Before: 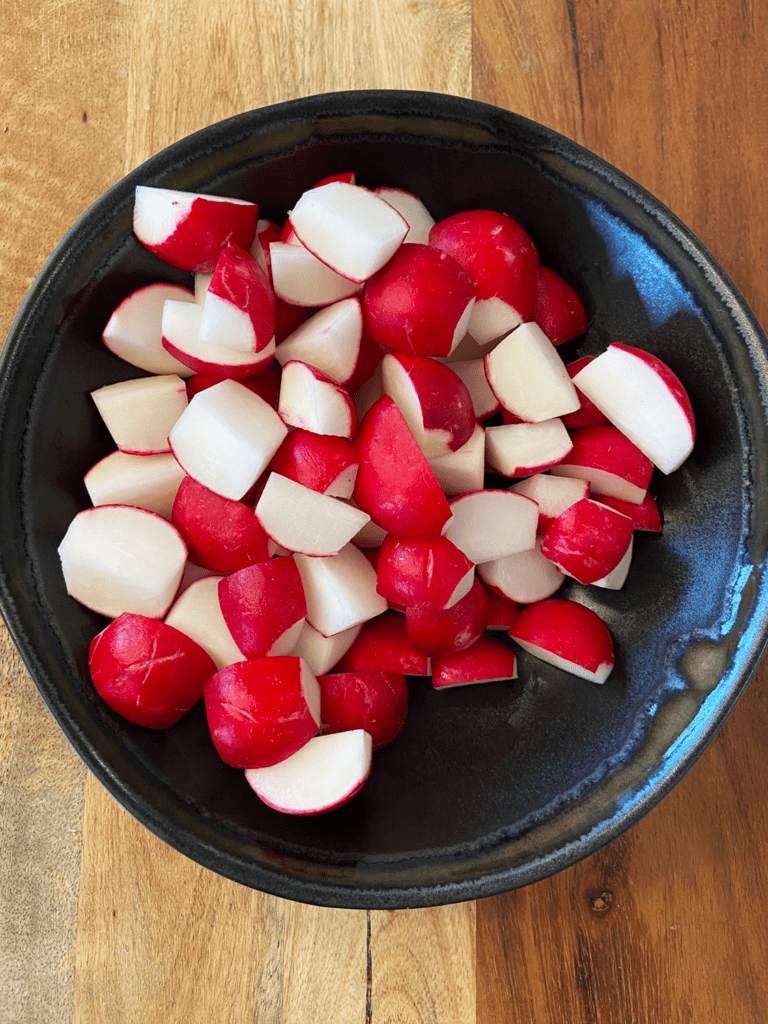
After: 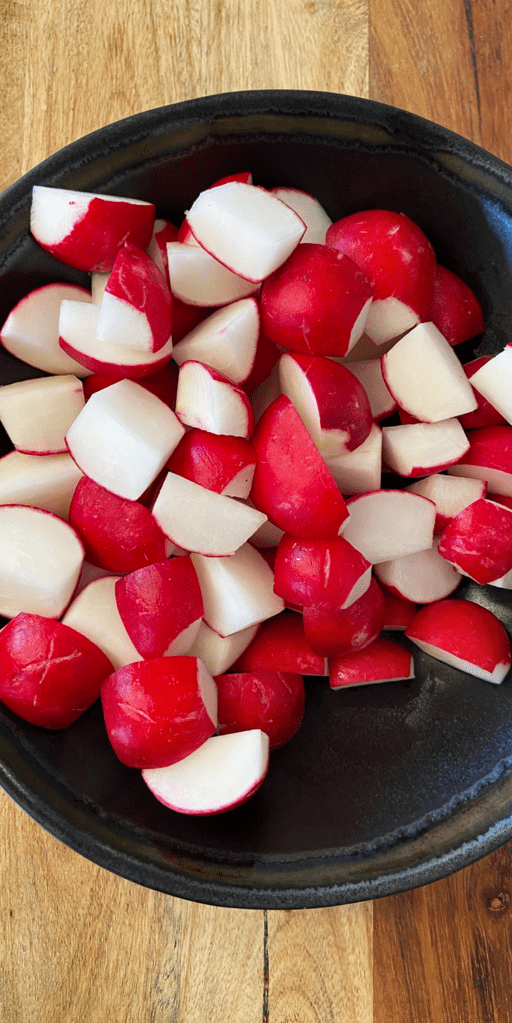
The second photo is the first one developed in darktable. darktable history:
shadows and highlights: shadows 30.63, highlights -63.22, shadows color adjustment 98%, highlights color adjustment 58.61%, soften with gaussian
crop and rotate: left 13.537%, right 19.796%
